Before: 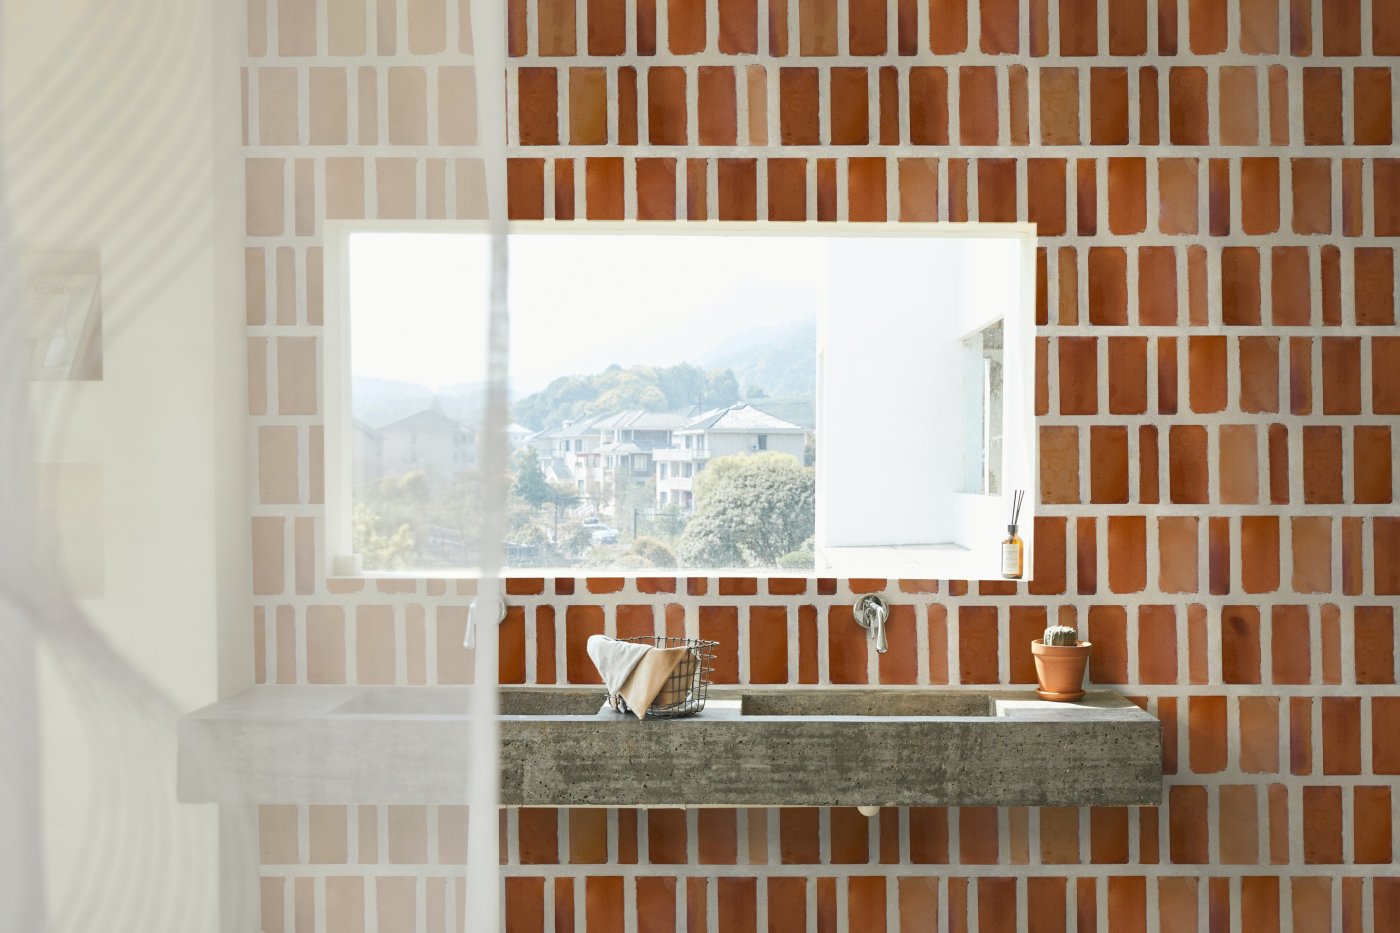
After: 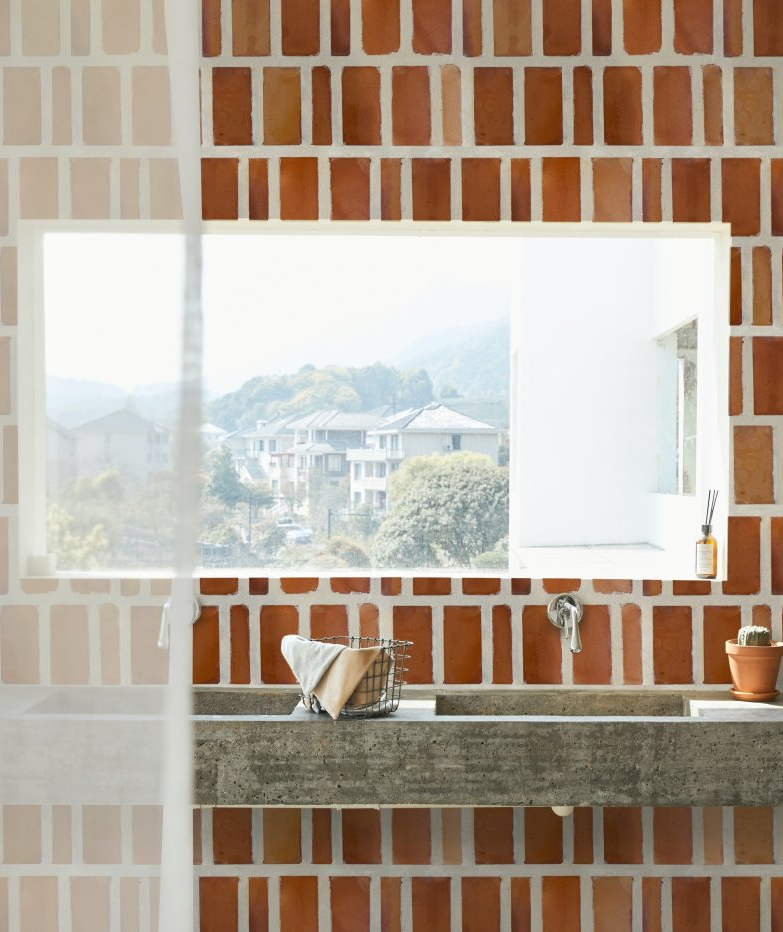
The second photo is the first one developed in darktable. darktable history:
crop: left 21.902%, right 22.111%, bottom 0.009%
